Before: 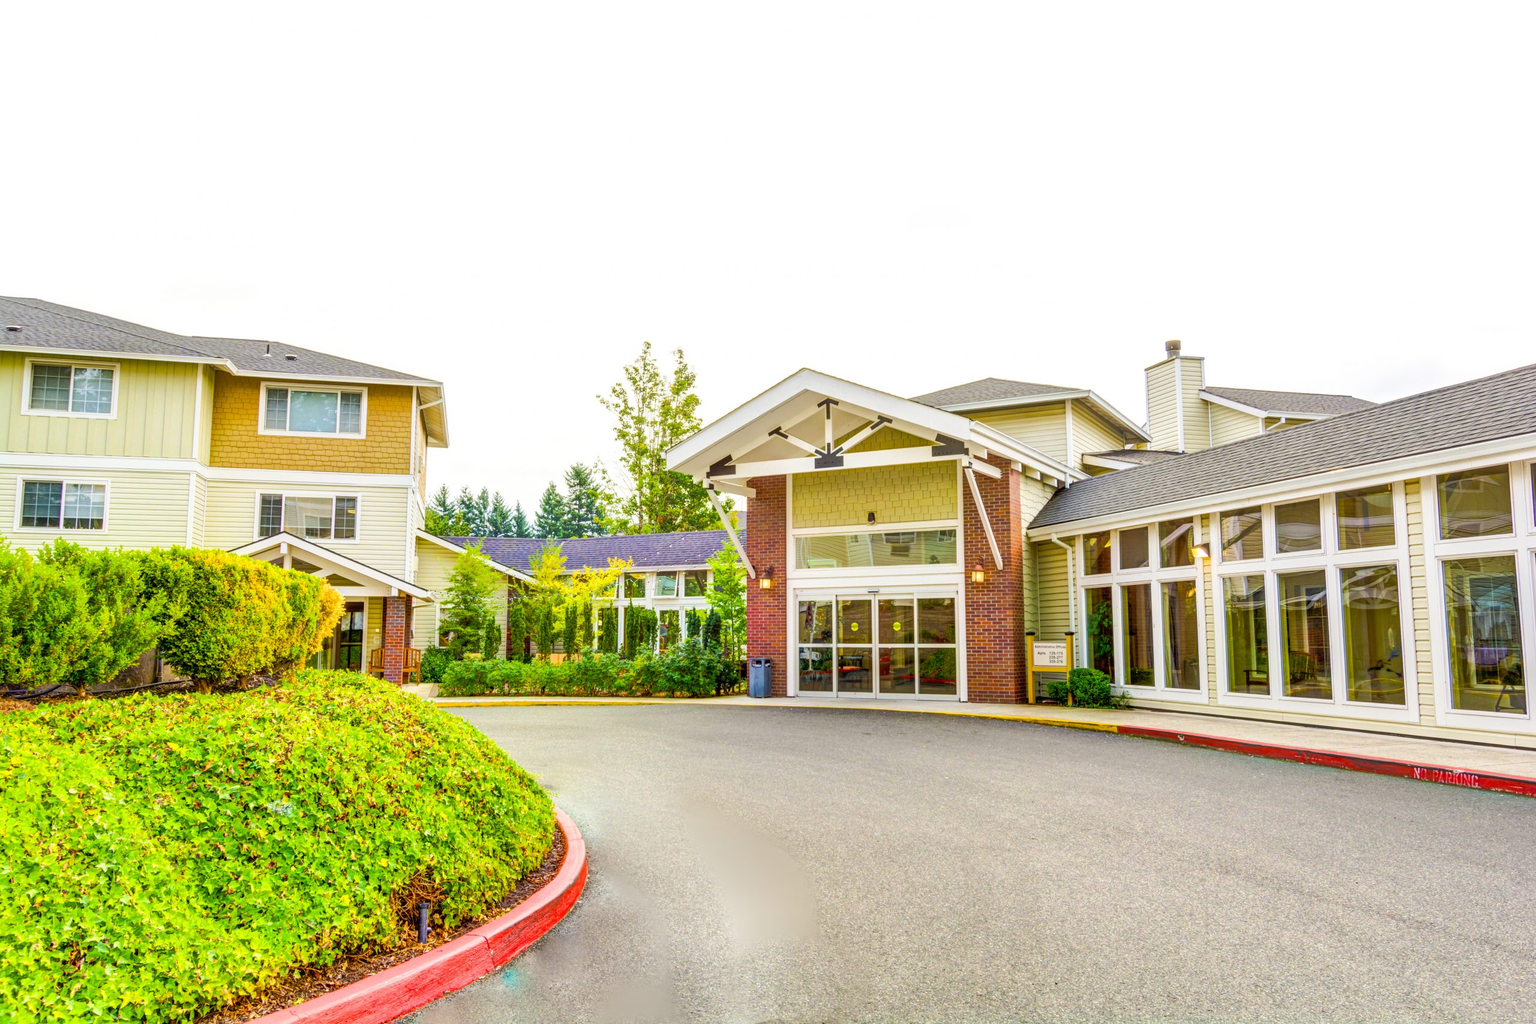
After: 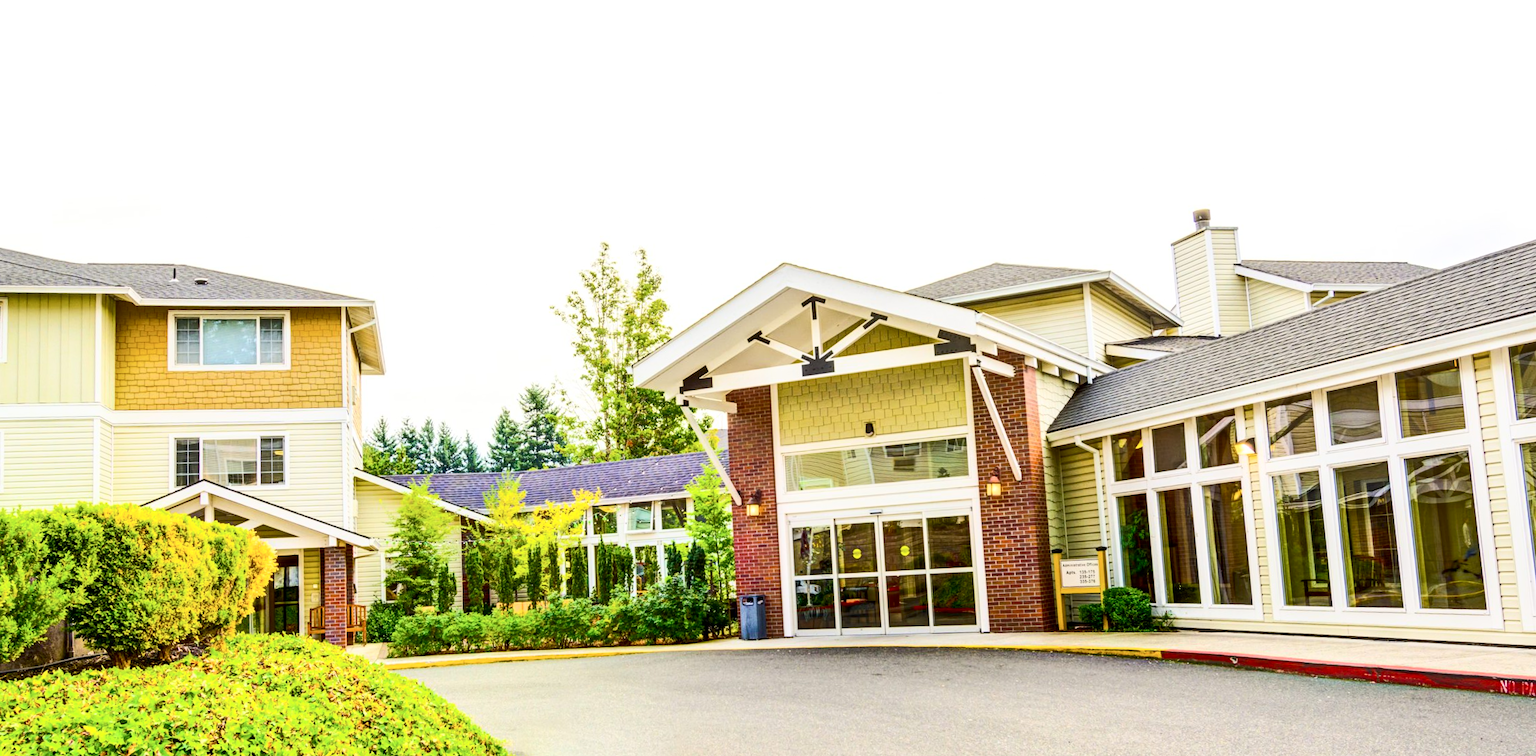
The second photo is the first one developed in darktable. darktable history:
contrast brightness saturation: contrast 0.28
rotate and perspective: rotation -3°, crop left 0.031, crop right 0.968, crop top 0.07, crop bottom 0.93
crop: left 5.596%, top 10.314%, right 3.534%, bottom 19.395%
exposure: compensate highlight preservation false
